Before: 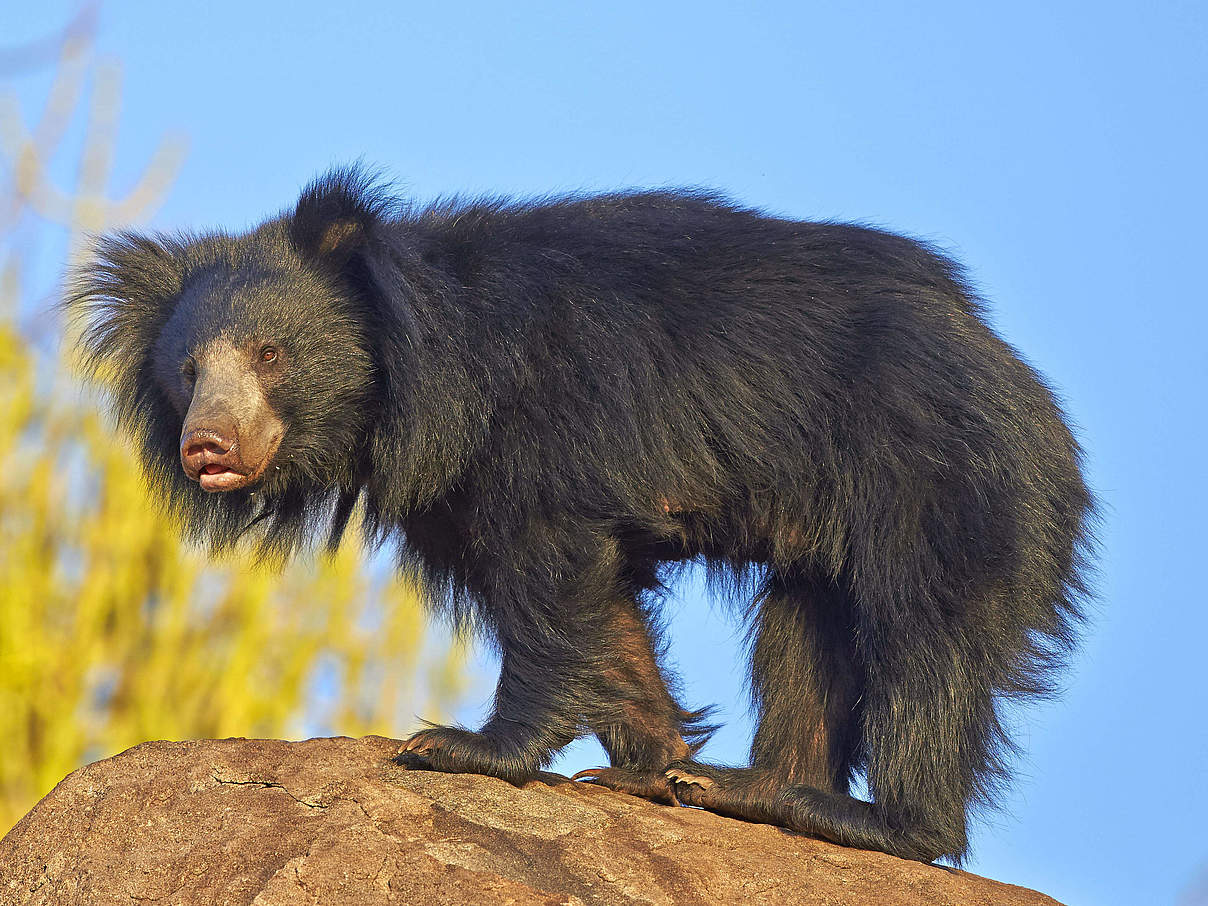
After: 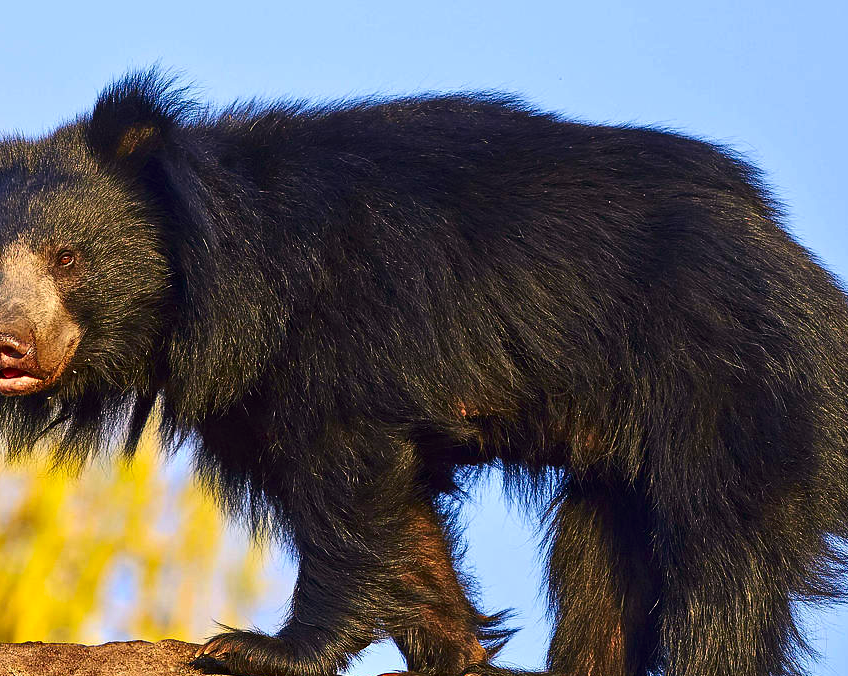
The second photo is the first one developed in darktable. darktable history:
color correction: highlights a* 7.81, highlights b* 4
contrast brightness saturation: contrast 0.211, brightness -0.113, saturation 0.207
crop and rotate: left 16.884%, top 10.634%, right 12.842%, bottom 14.669%
